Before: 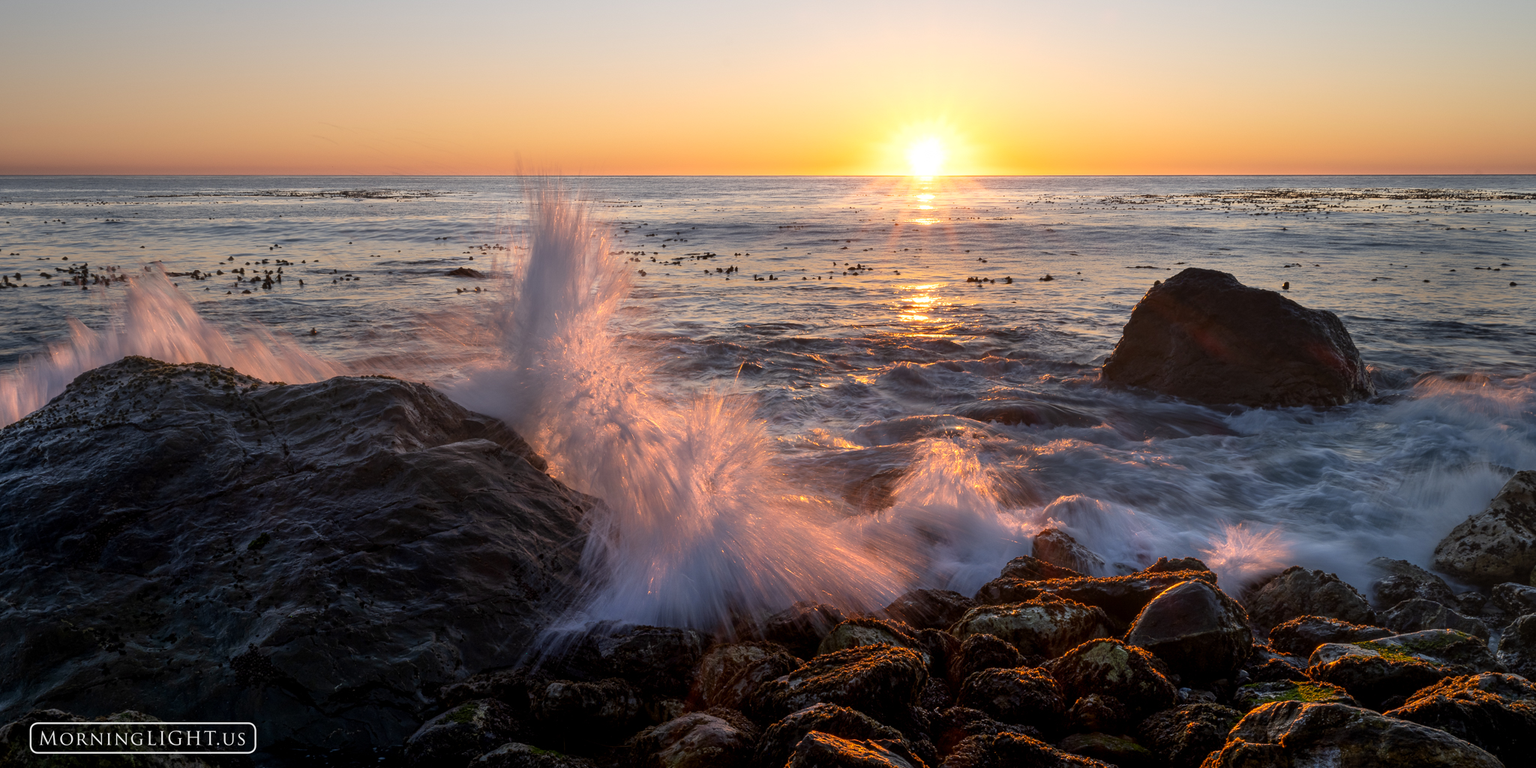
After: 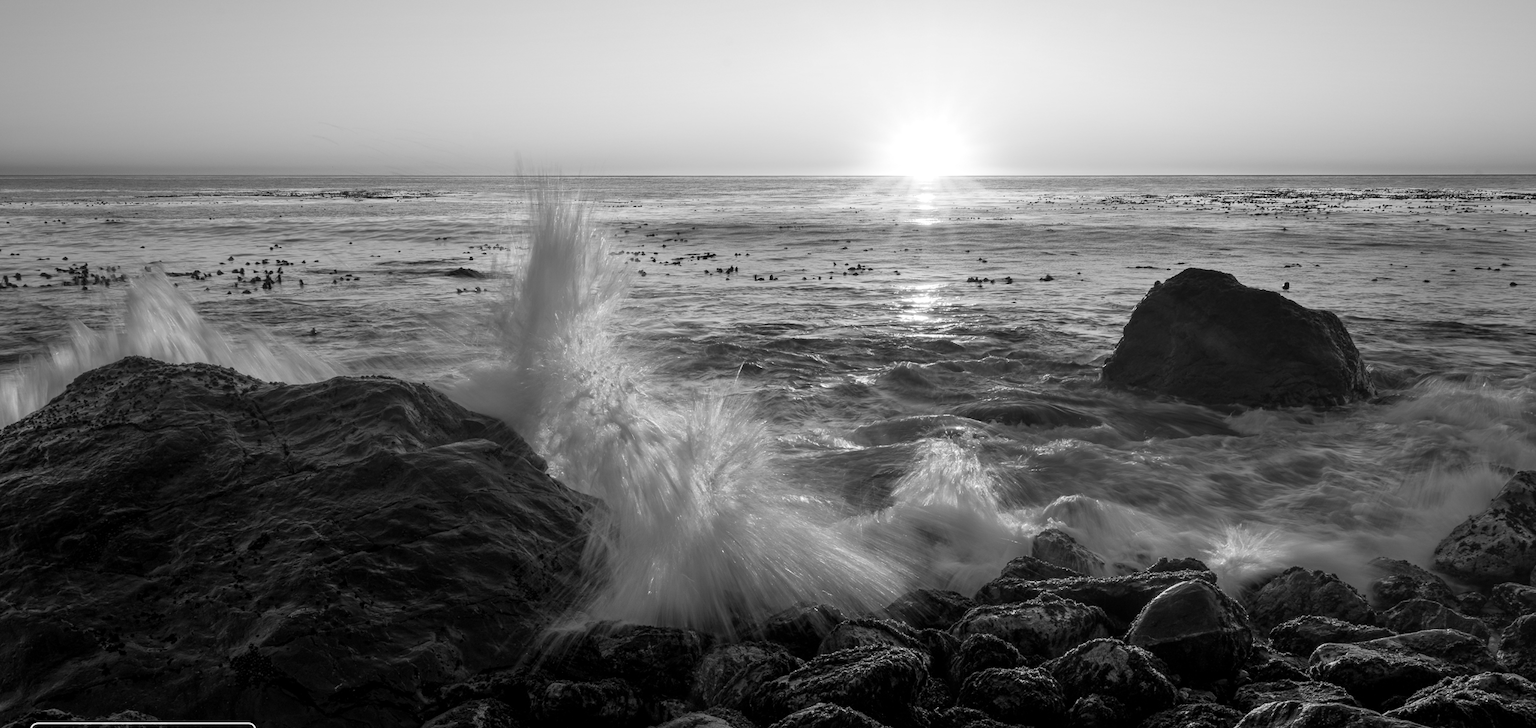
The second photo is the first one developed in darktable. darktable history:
white balance: red 1.127, blue 0.943
monochrome: on, module defaults
crop and rotate: top 0%, bottom 5.097%
